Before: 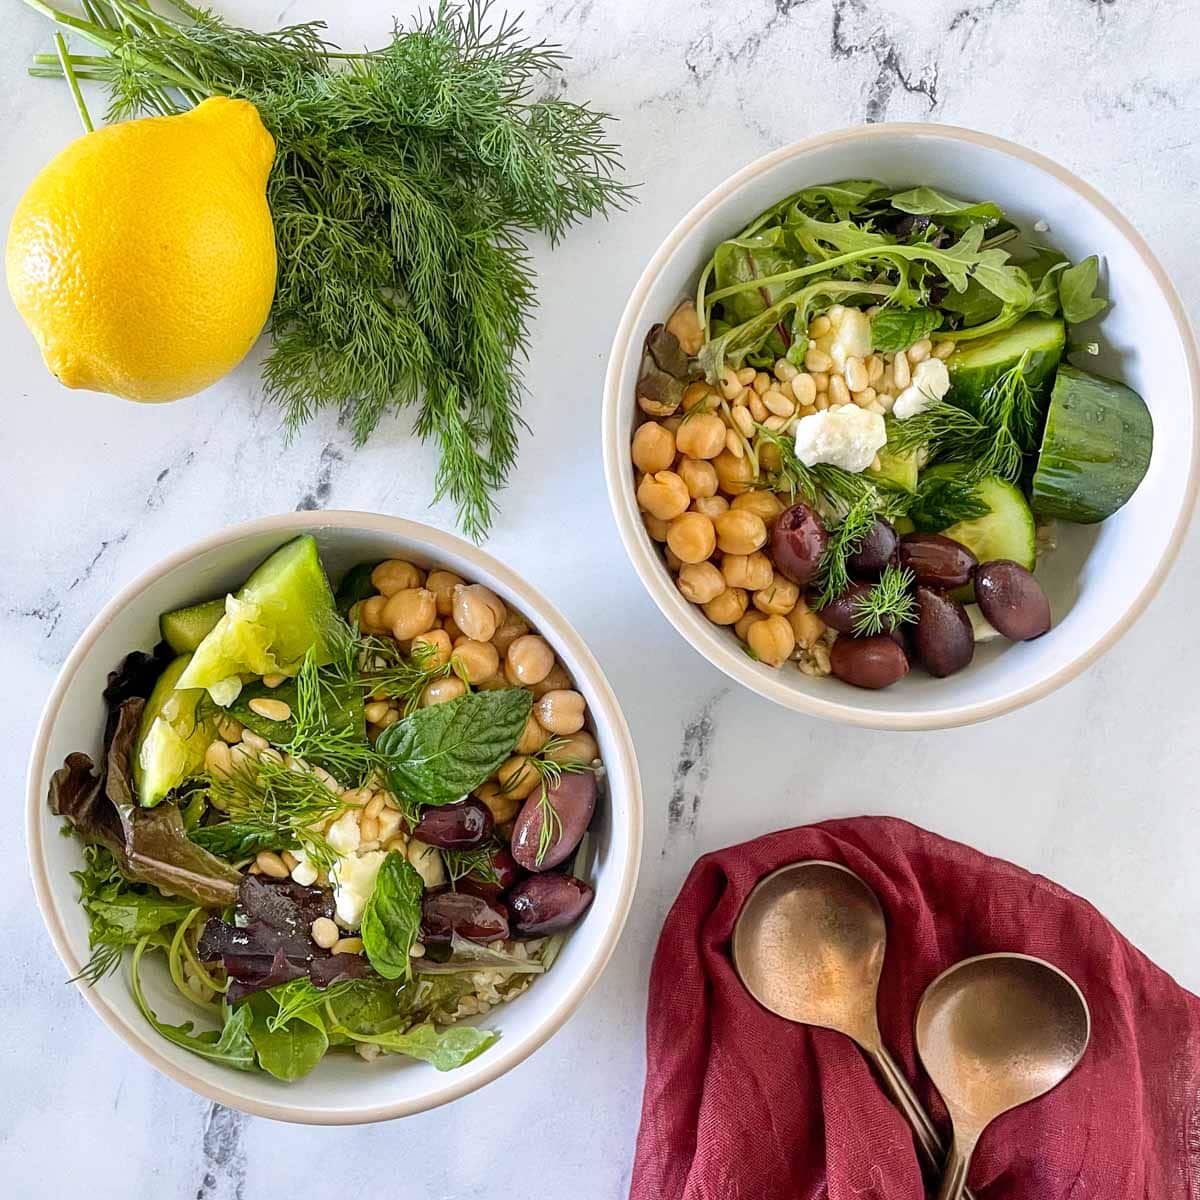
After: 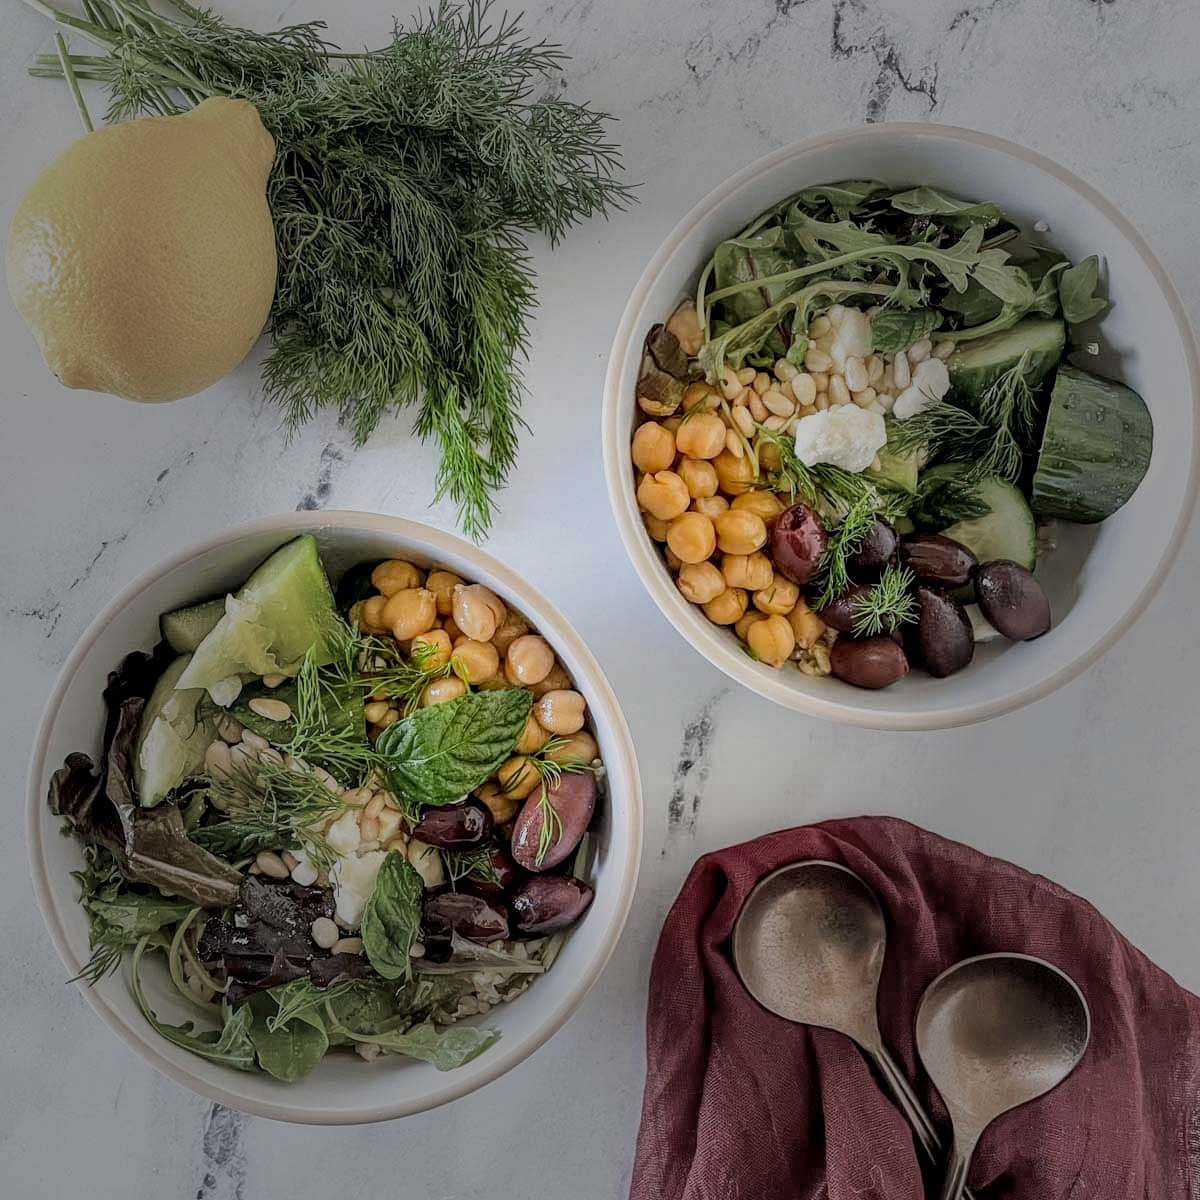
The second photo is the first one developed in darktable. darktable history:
filmic rgb: black relative exposure -7.65 EV, white relative exposure 4.56 EV, hardness 3.61, iterations of high-quality reconstruction 0
vignetting: fall-off start 31.61%, fall-off radius 35.04%
local contrast: on, module defaults
